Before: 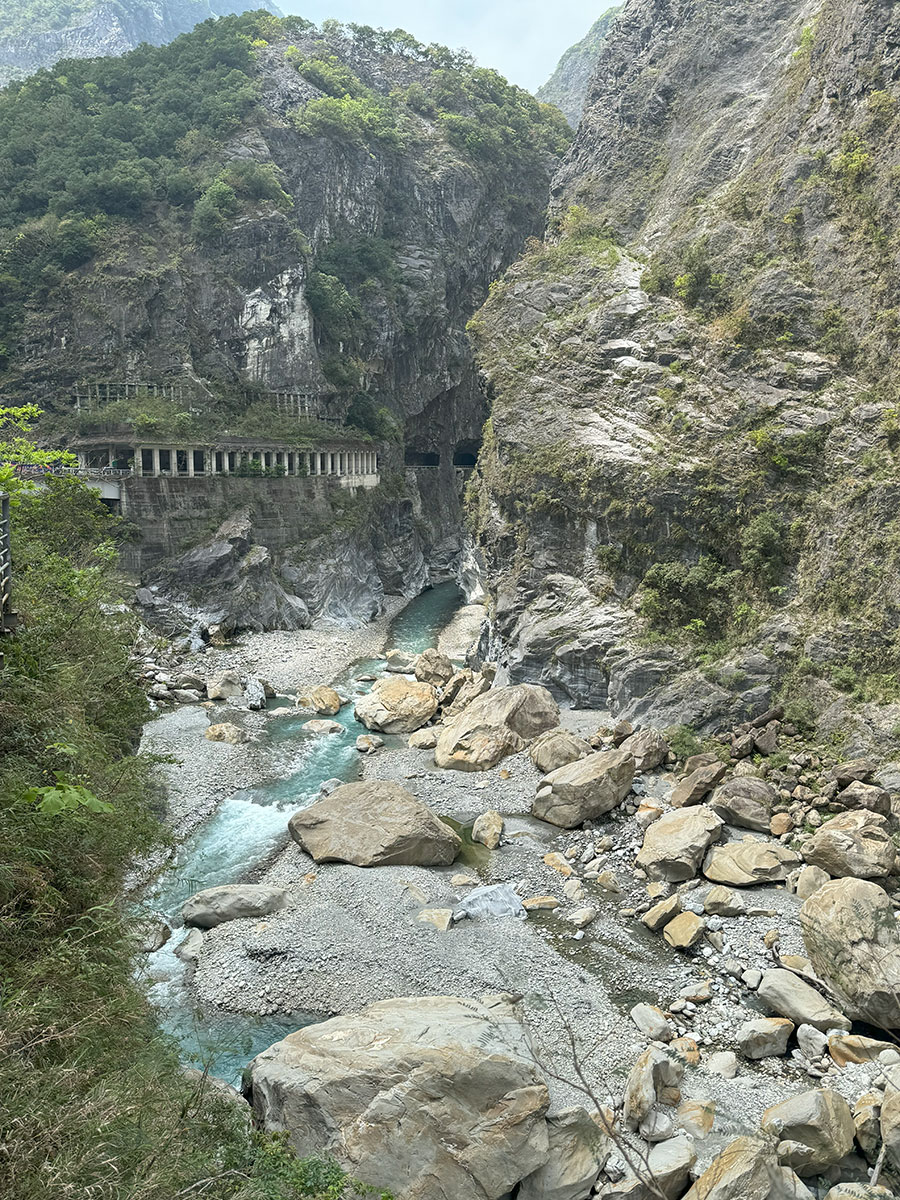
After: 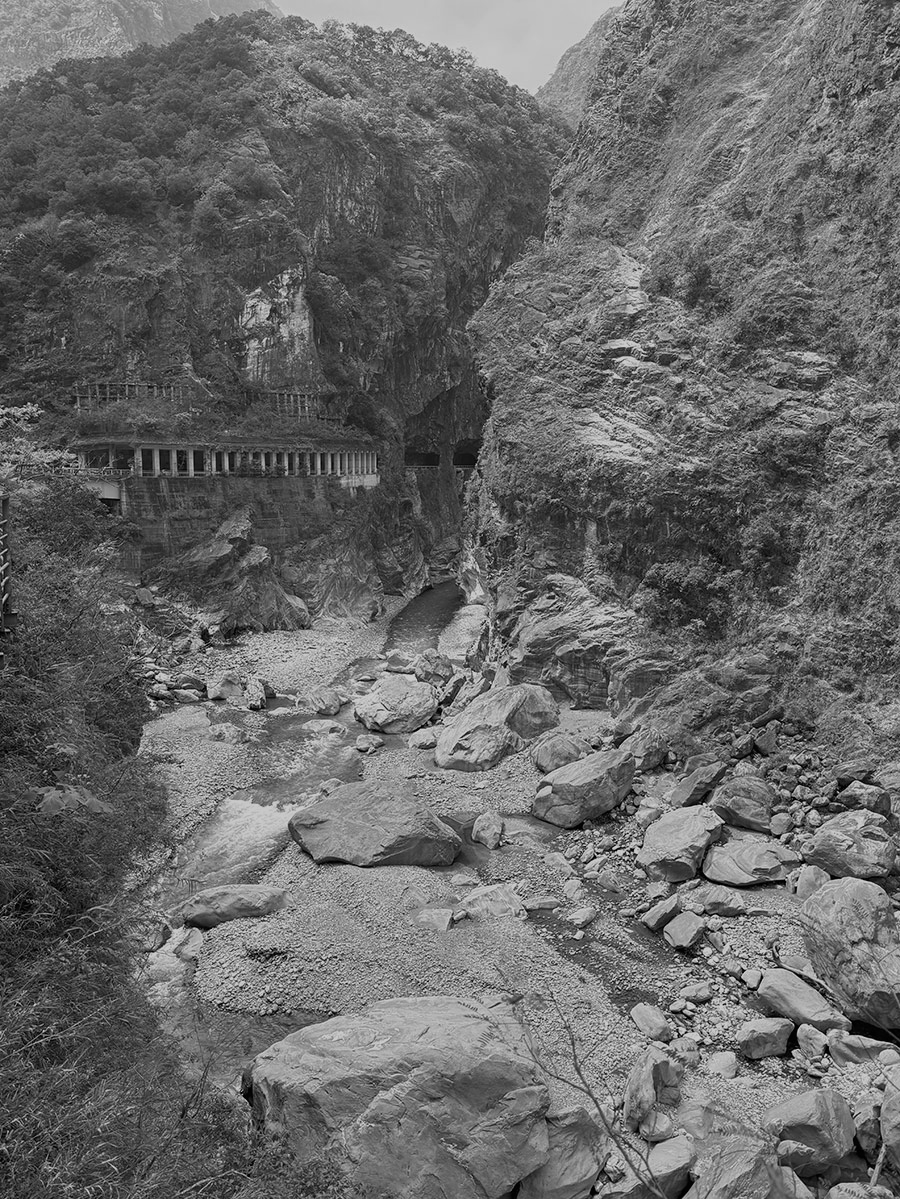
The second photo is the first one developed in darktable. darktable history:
crop: bottom 0.071%
monochrome: on, module defaults
exposure: black level correction 0, exposure -0.721 EV, compensate highlight preservation false
